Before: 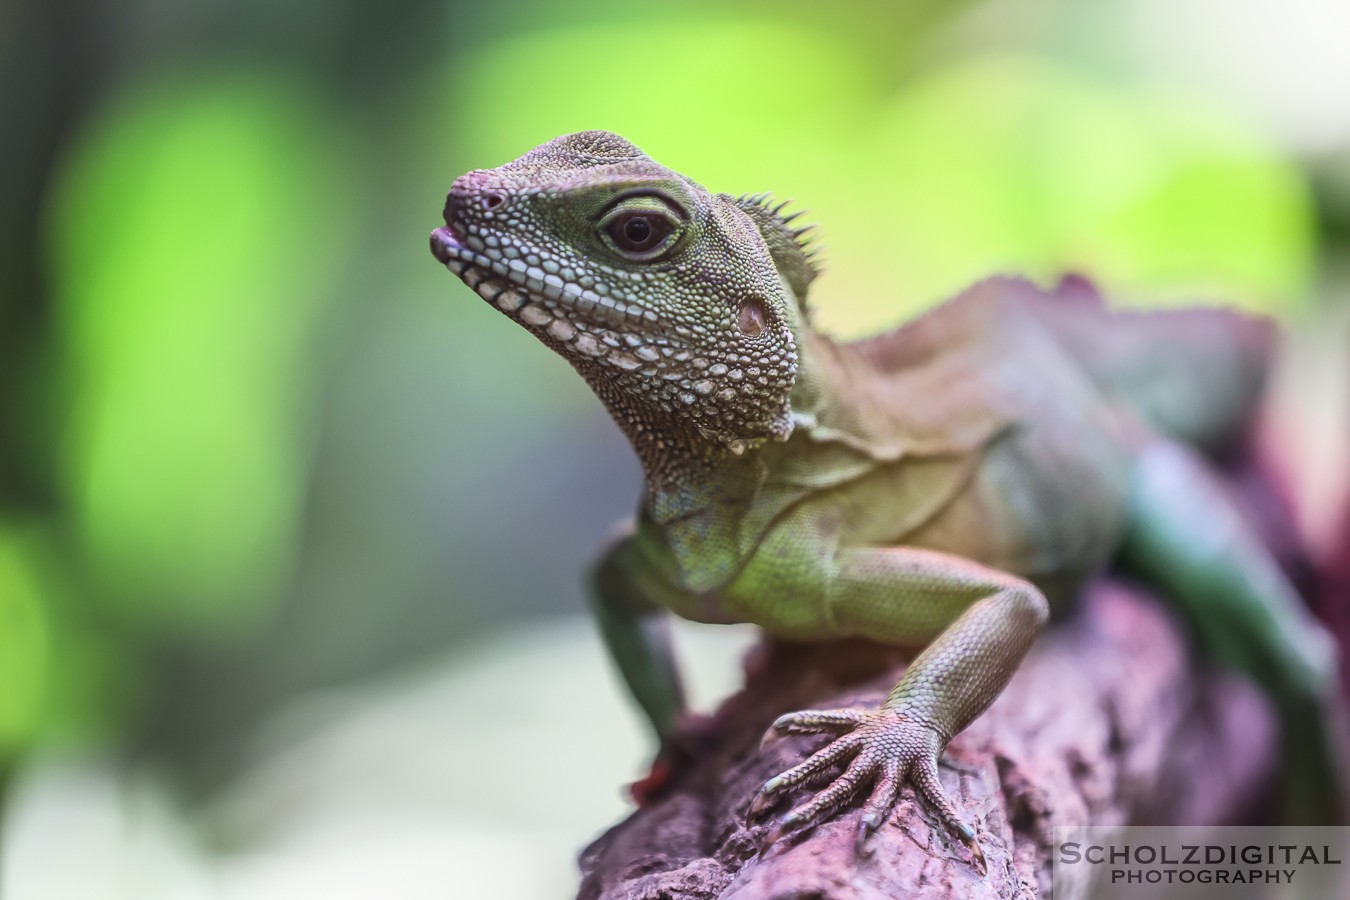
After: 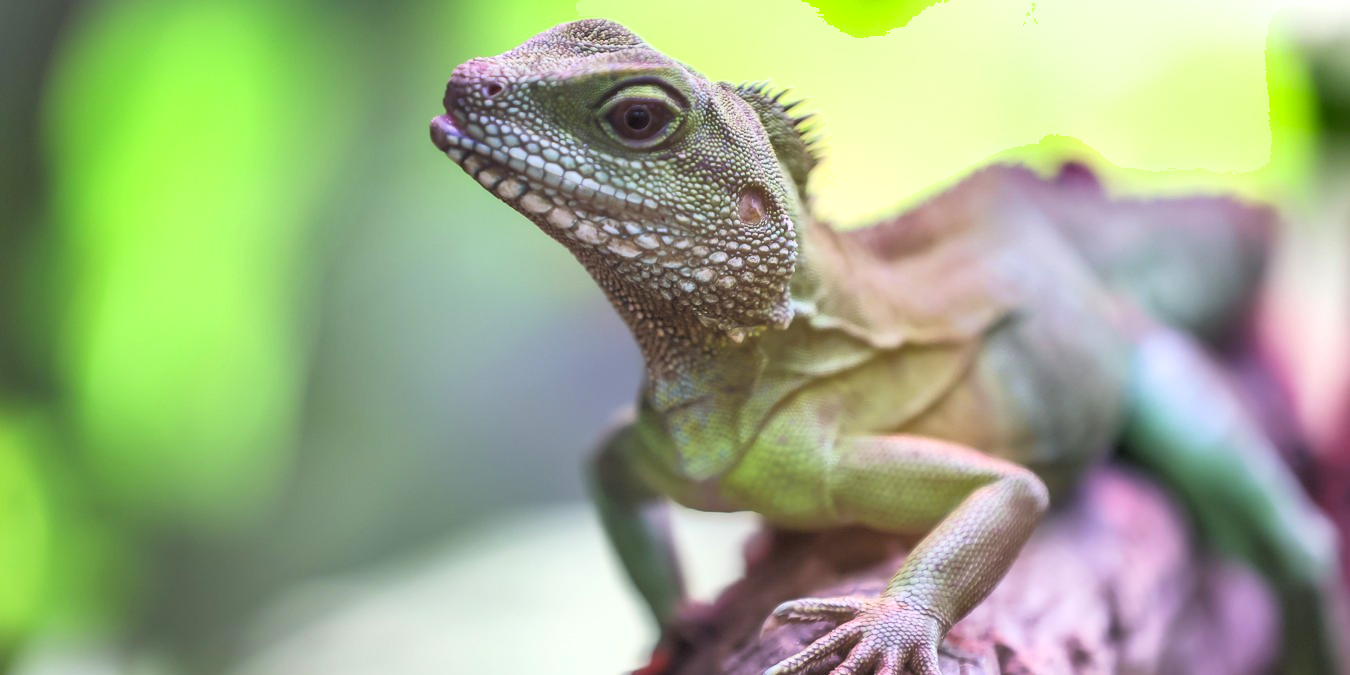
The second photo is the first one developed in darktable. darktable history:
shadows and highlights: shadows 60, soften with gaussian
contrast equalizer: octaves 7, y [[0.502, 0.505, 0.512, 0.529, 0.564, 0.588], [0.5 ×6], [0.502, 0.505, 0.512, 0.529, 0.564, 0.588], [0, 0.001, 0.001, 0.004, 0.008, 0.011], [0, 0.001, 0.001, 0.004, 0.008, 0.011]], mix -1
crop and rotate: top 12.5%, bottom 12.5%
exposure: exposure 0.661 EV, compensate highlight preservation false
rgb levels: preserve colors sum RGB, levels [[0.038, 0.433, 0.934], [0, 0.5, 1], [0, 0.5, 1]]
